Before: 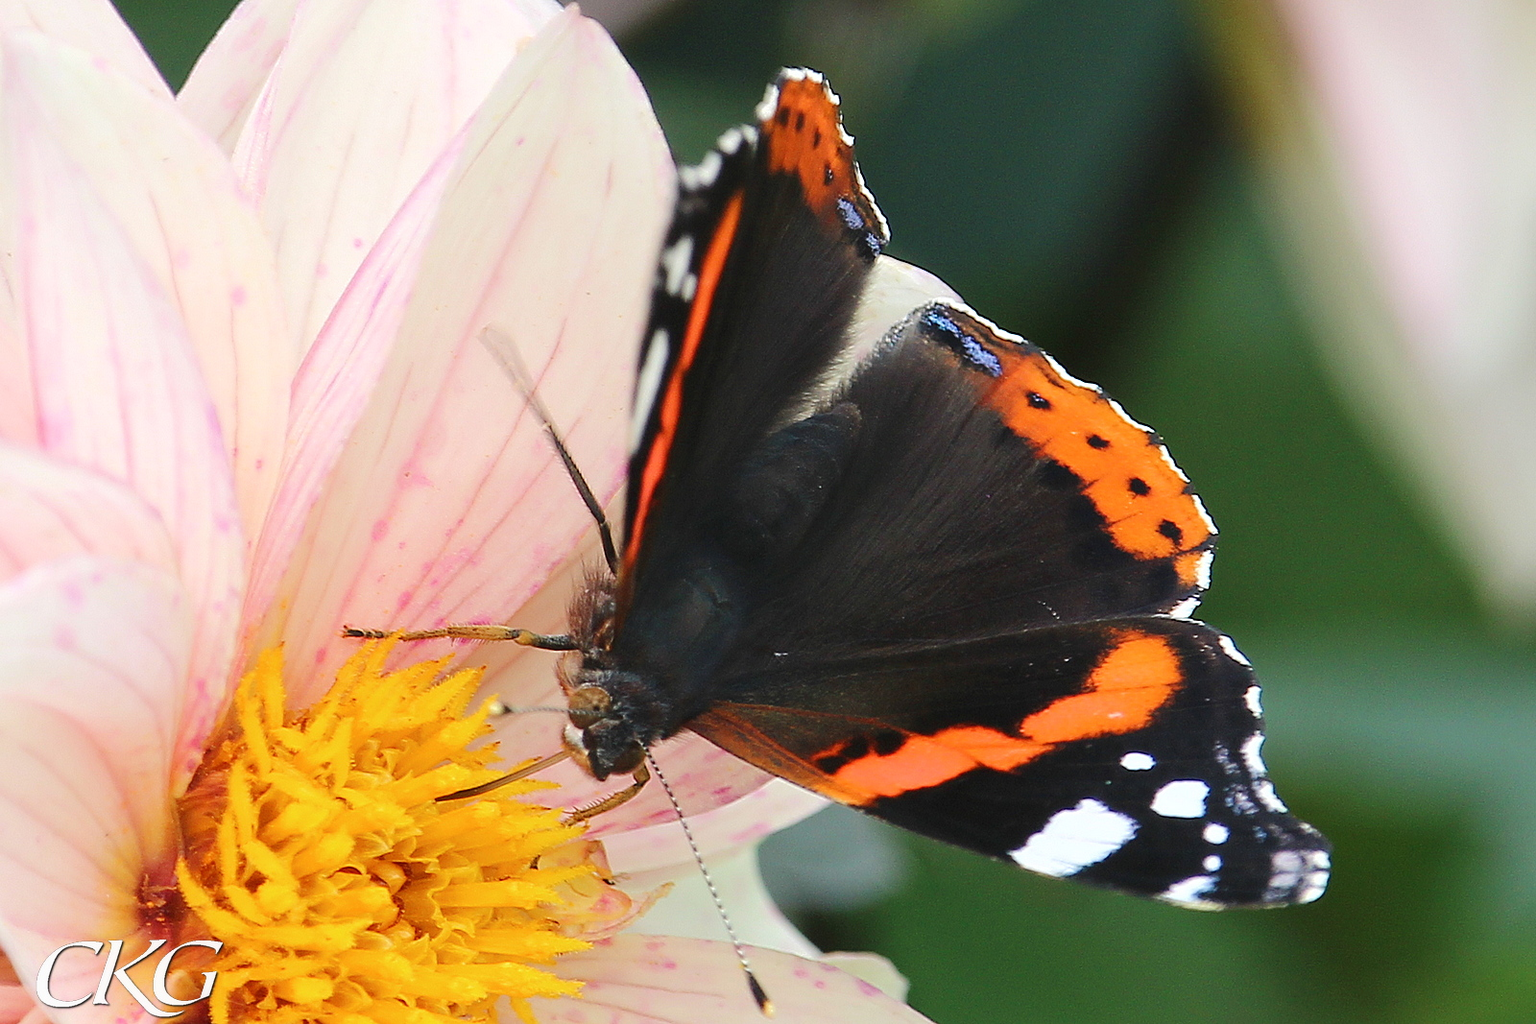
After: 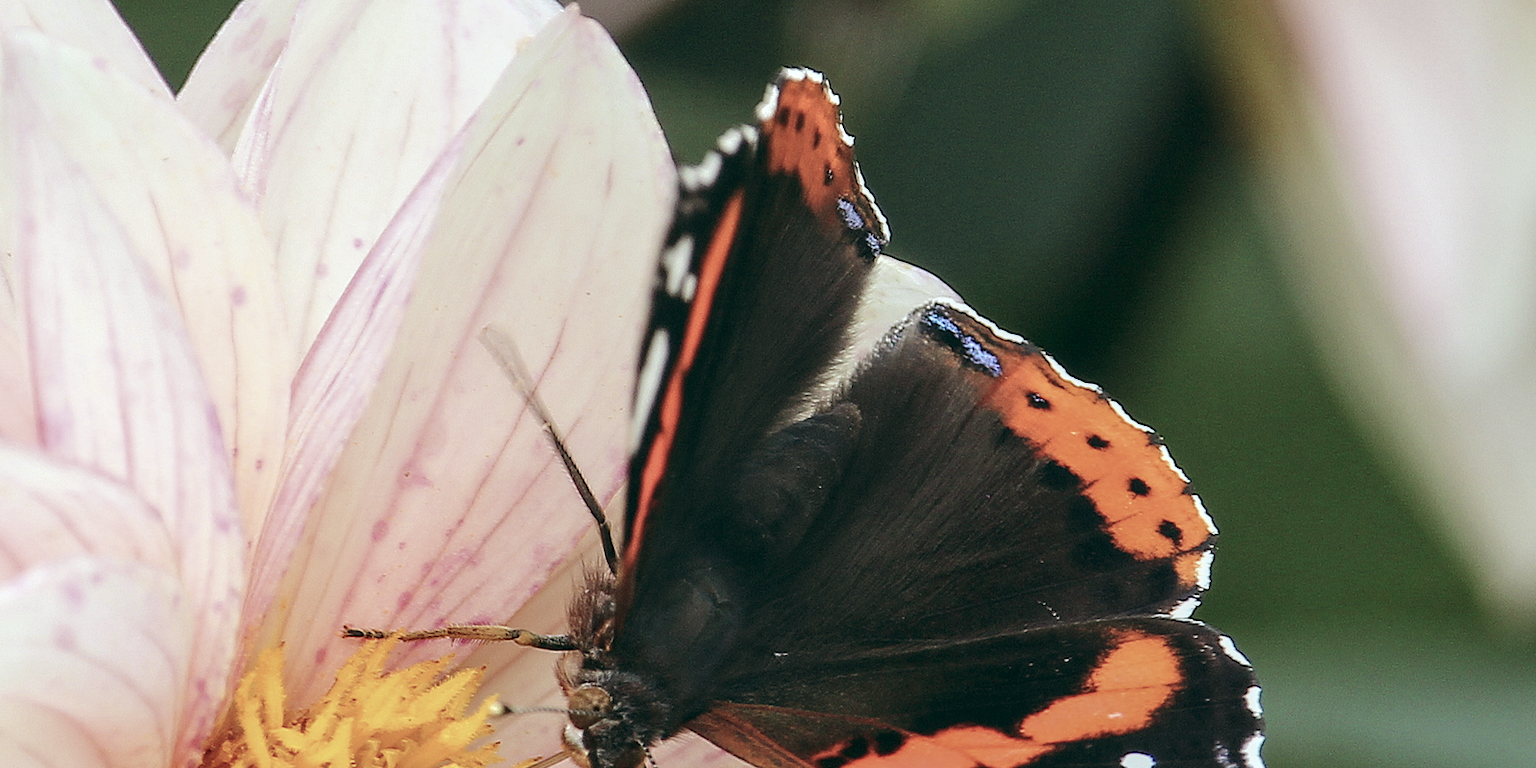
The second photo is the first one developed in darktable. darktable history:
color zones: curves: ch0 [(0.068, 0.464) (0.25, 0.5) (0.48, 0.508) (0.75, 0.536) (0.886, 0.476) (0.967, 0.456)]; ch1 [(0.066, 0.456) (0.25, 0.5) (0.616, 0.508) (0.746, 0.56) (0.934, 0.444)]
exposure: compensate highlight preservation false
color balance: lift [1, 0.994, 1.002, 1.006], gamma [0.957, 1.081, 1.016, 0.919], gain [0.97, 0.972, 1.01, 1.028], input saturation 91.06%, output saturation 79.8%
local contrast: on, module defaults
crop: bottom 24.988%
